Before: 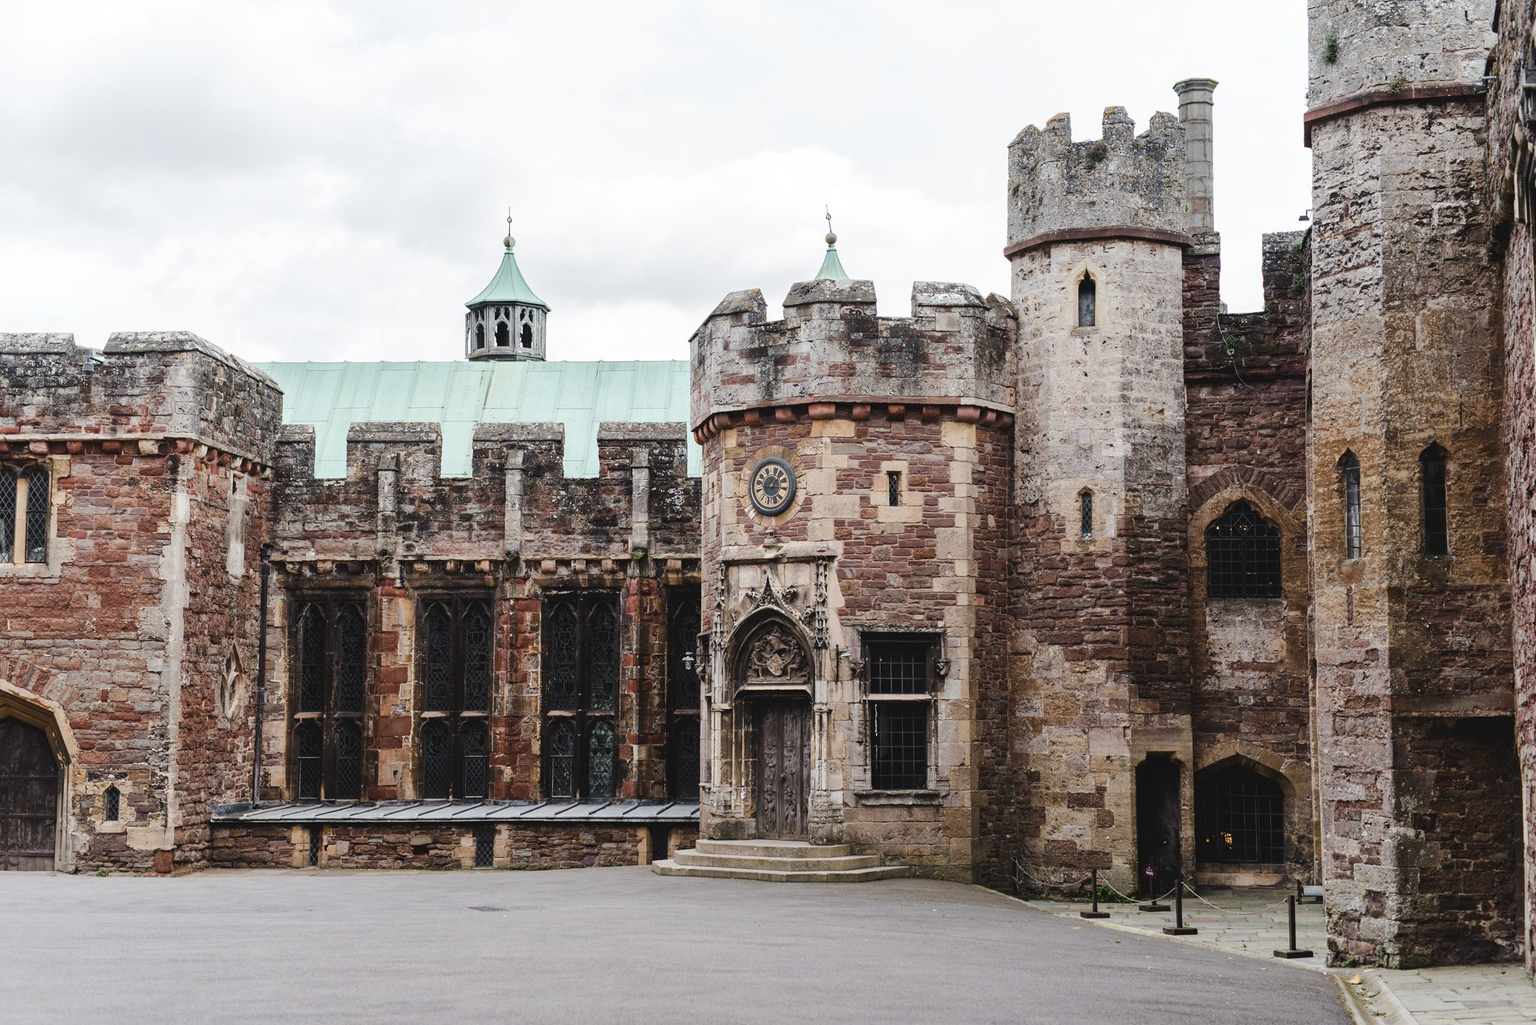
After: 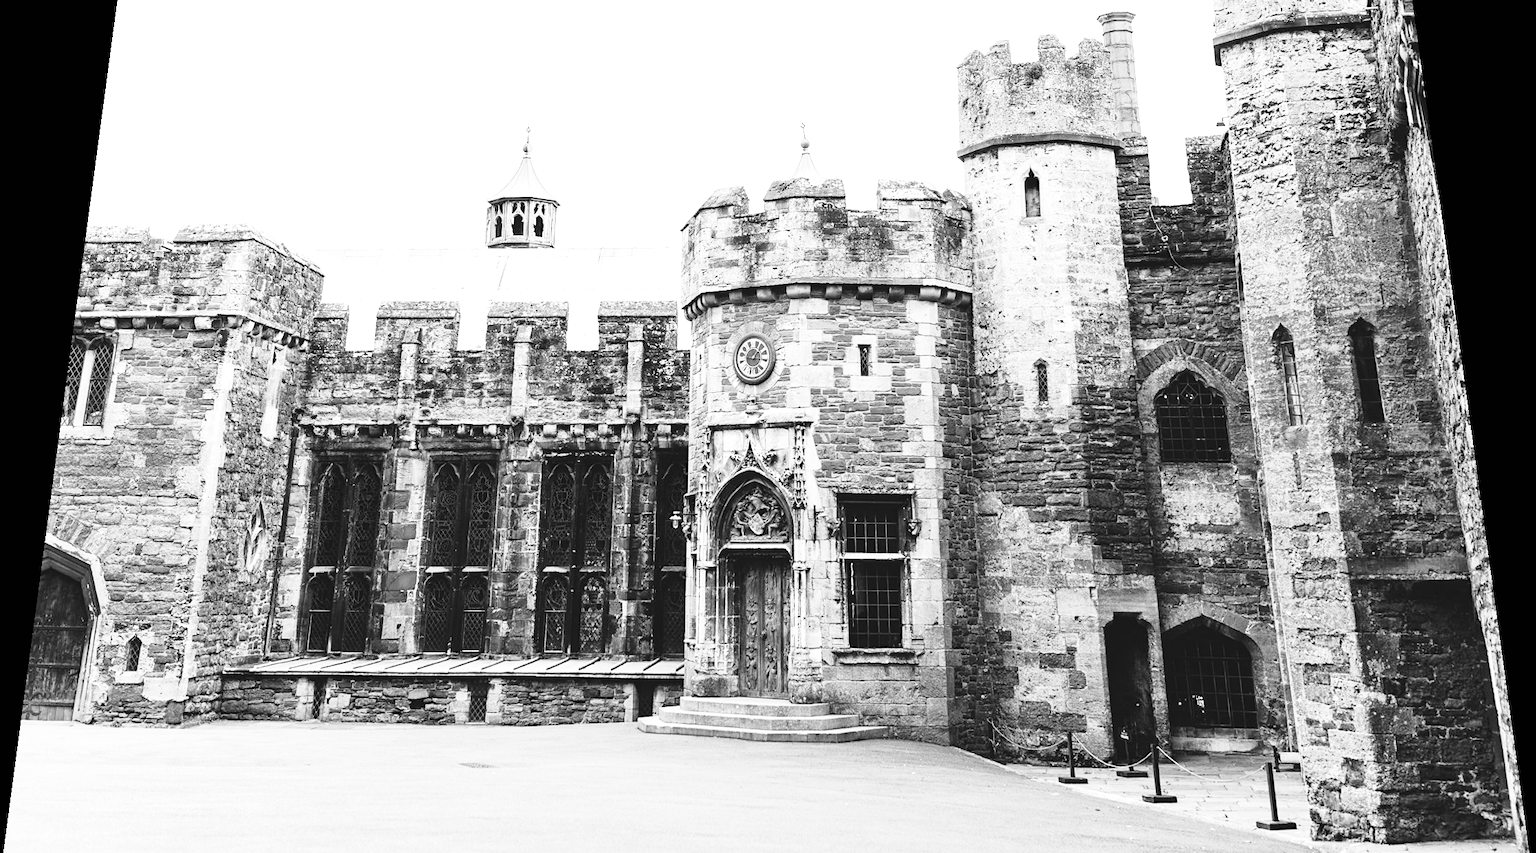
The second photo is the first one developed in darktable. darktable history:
crop and rotate: top 5.609%, bottom 5.609%
monochrome: on, module defaults
tone equalizer: on, module defaults
exposure: black level correction 0, exposure 0.7 EV, compensate exposure bias true, compensate highlight preservation false
sharpen: amount 0.2
base curve: curves: ch0 [(0, 0) (0.028, 0.03) (0.121, 0.232) (0.46, 0.748) (0.859, 0.968) (1, 1)], preserve colors none
rotate and perspective: rotation 0.128°, lens shift (vertical) -0.181, lens shift (horizontal) -0.044, shear 0.001, automatic cropping off
white balance: emerald 1
